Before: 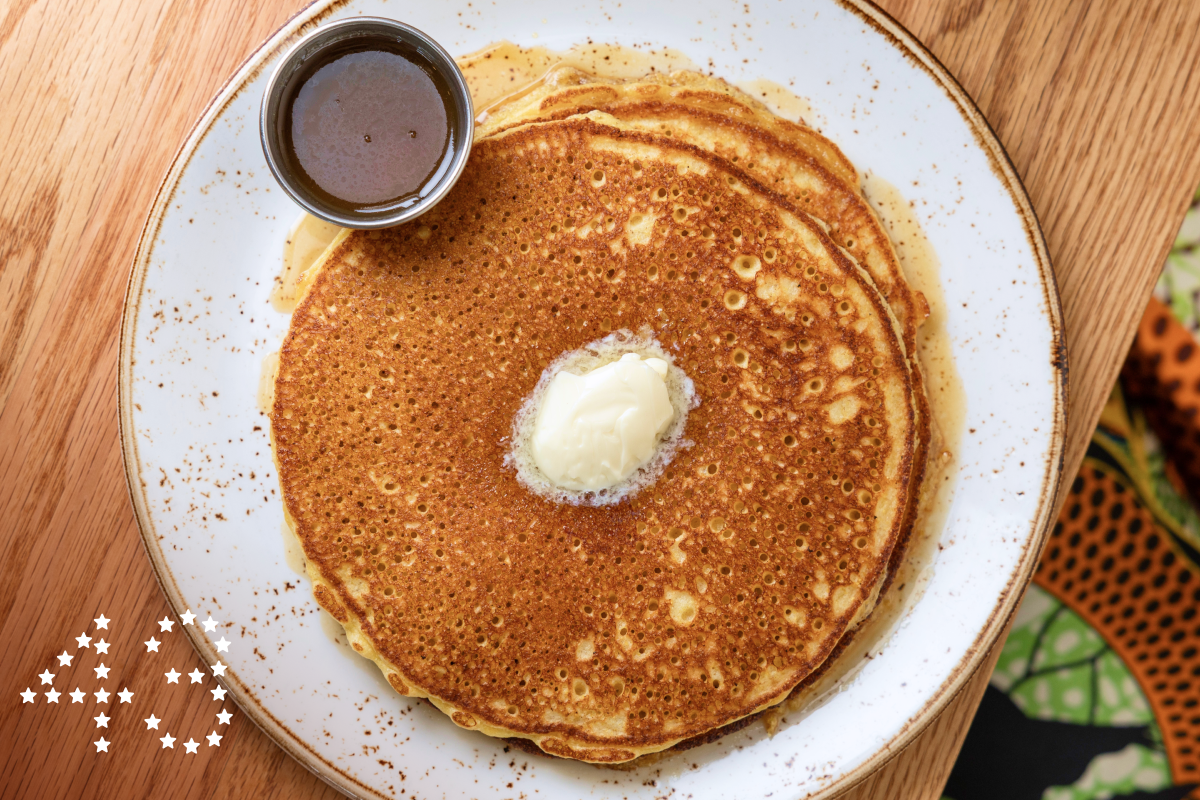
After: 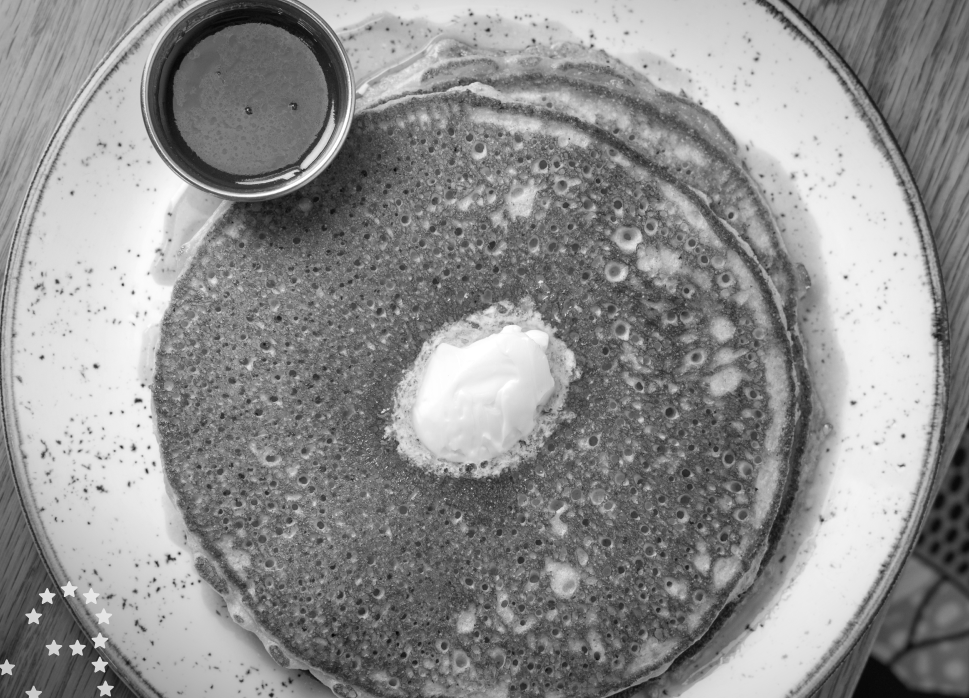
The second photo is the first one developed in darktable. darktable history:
vignetting: brightness -0.445, saturation -0.687, automatic ratio true
crop: left 9.964%, top 3.556%, right 9.234%, bottom 9.149%
color calibration: output gray [0.31, 0.36, 0.33, 0], illuminant as shot in camera, x 0.379, y 0.397, temperature 4141.72 K
